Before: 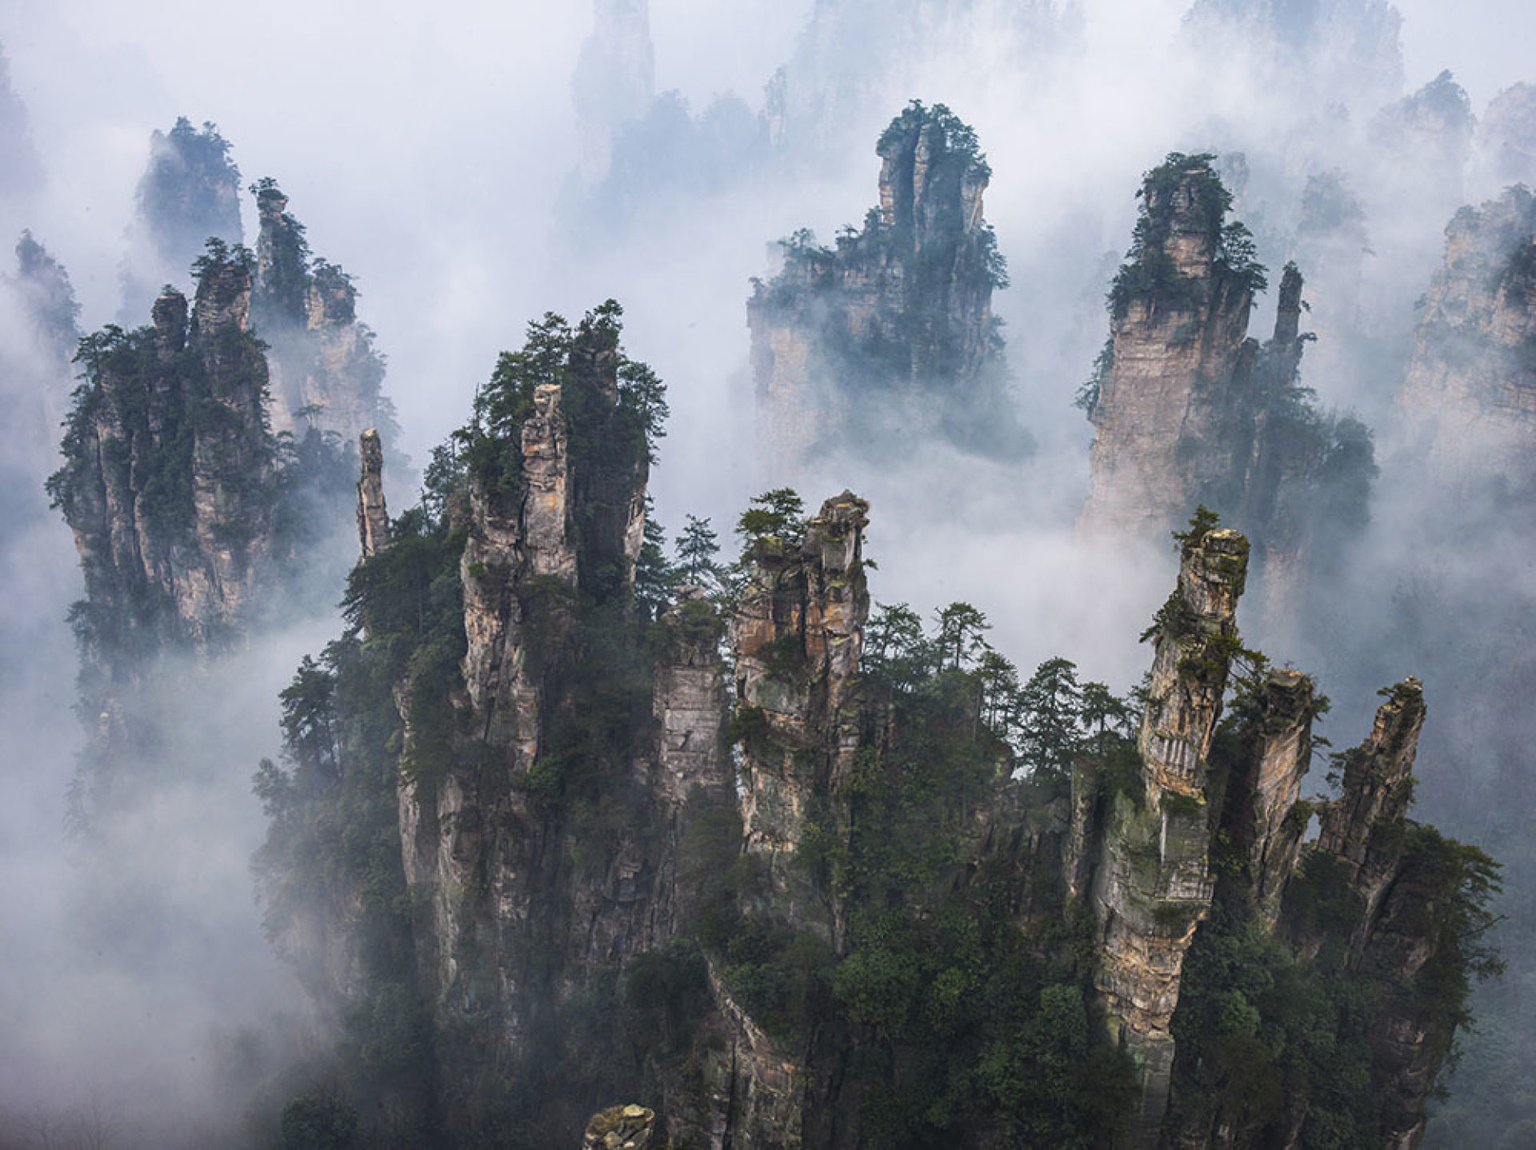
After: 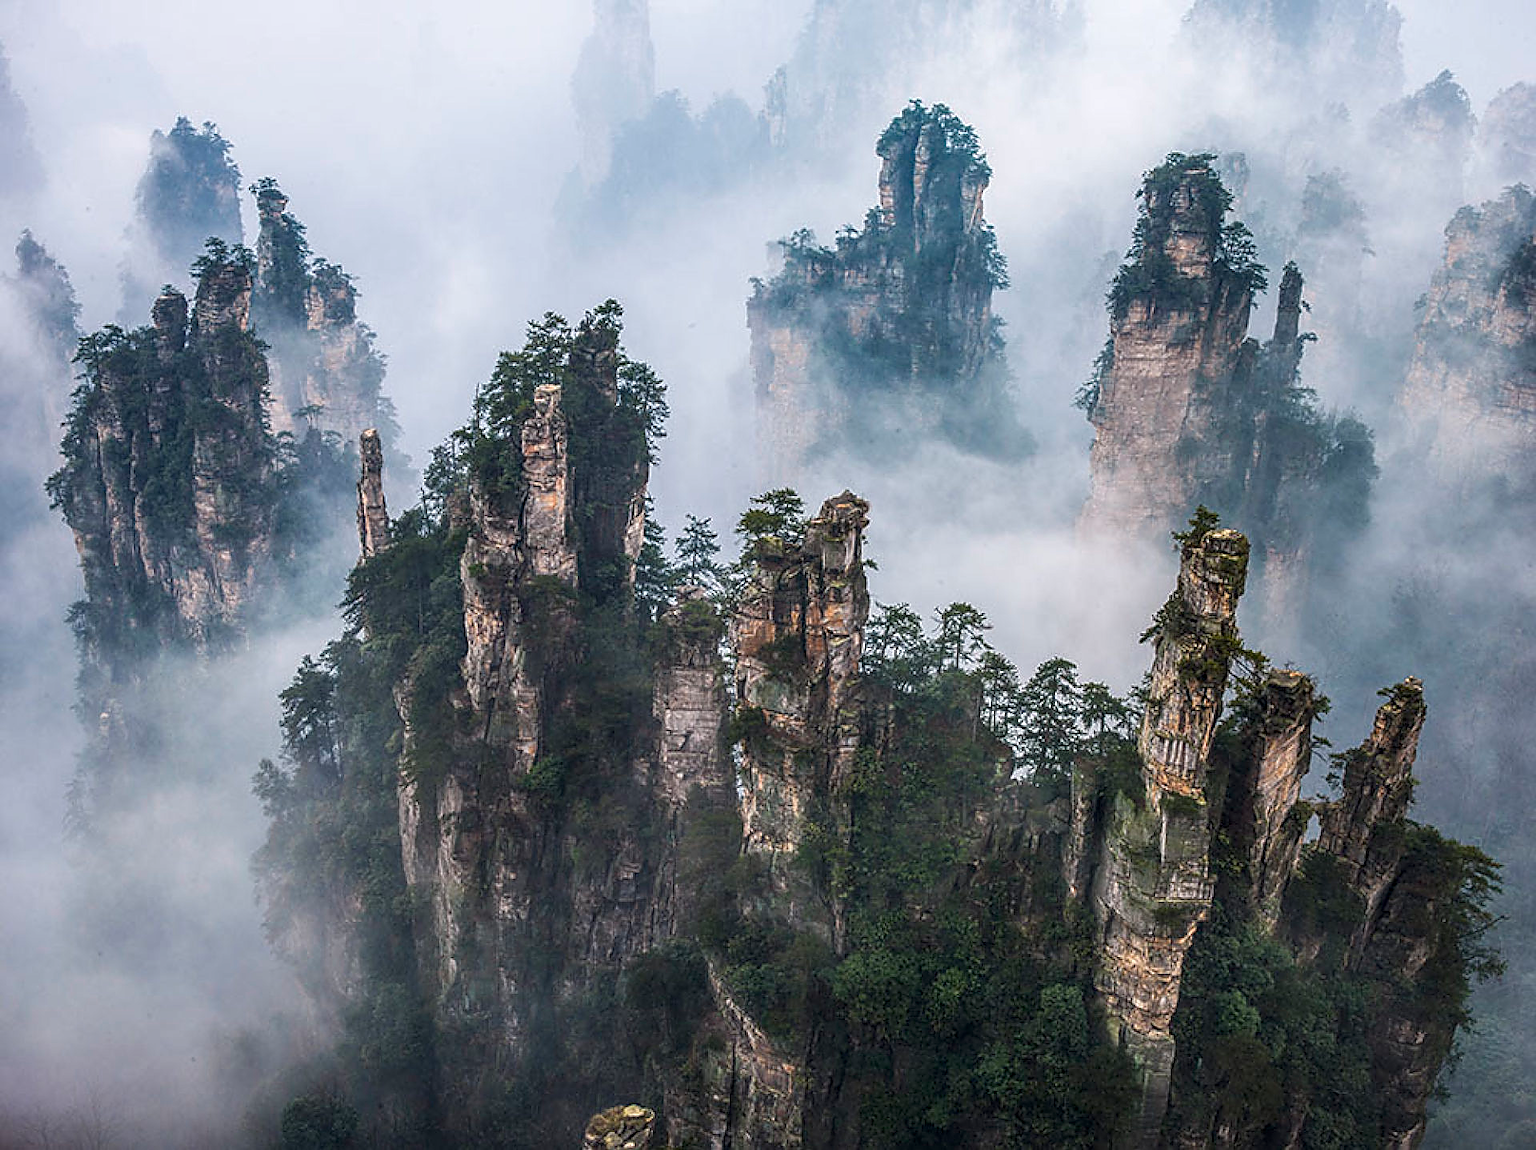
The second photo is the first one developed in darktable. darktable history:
sharpen: radius 1.35, amount 1.237, threshold 0.647
local contrast: detail 130%
